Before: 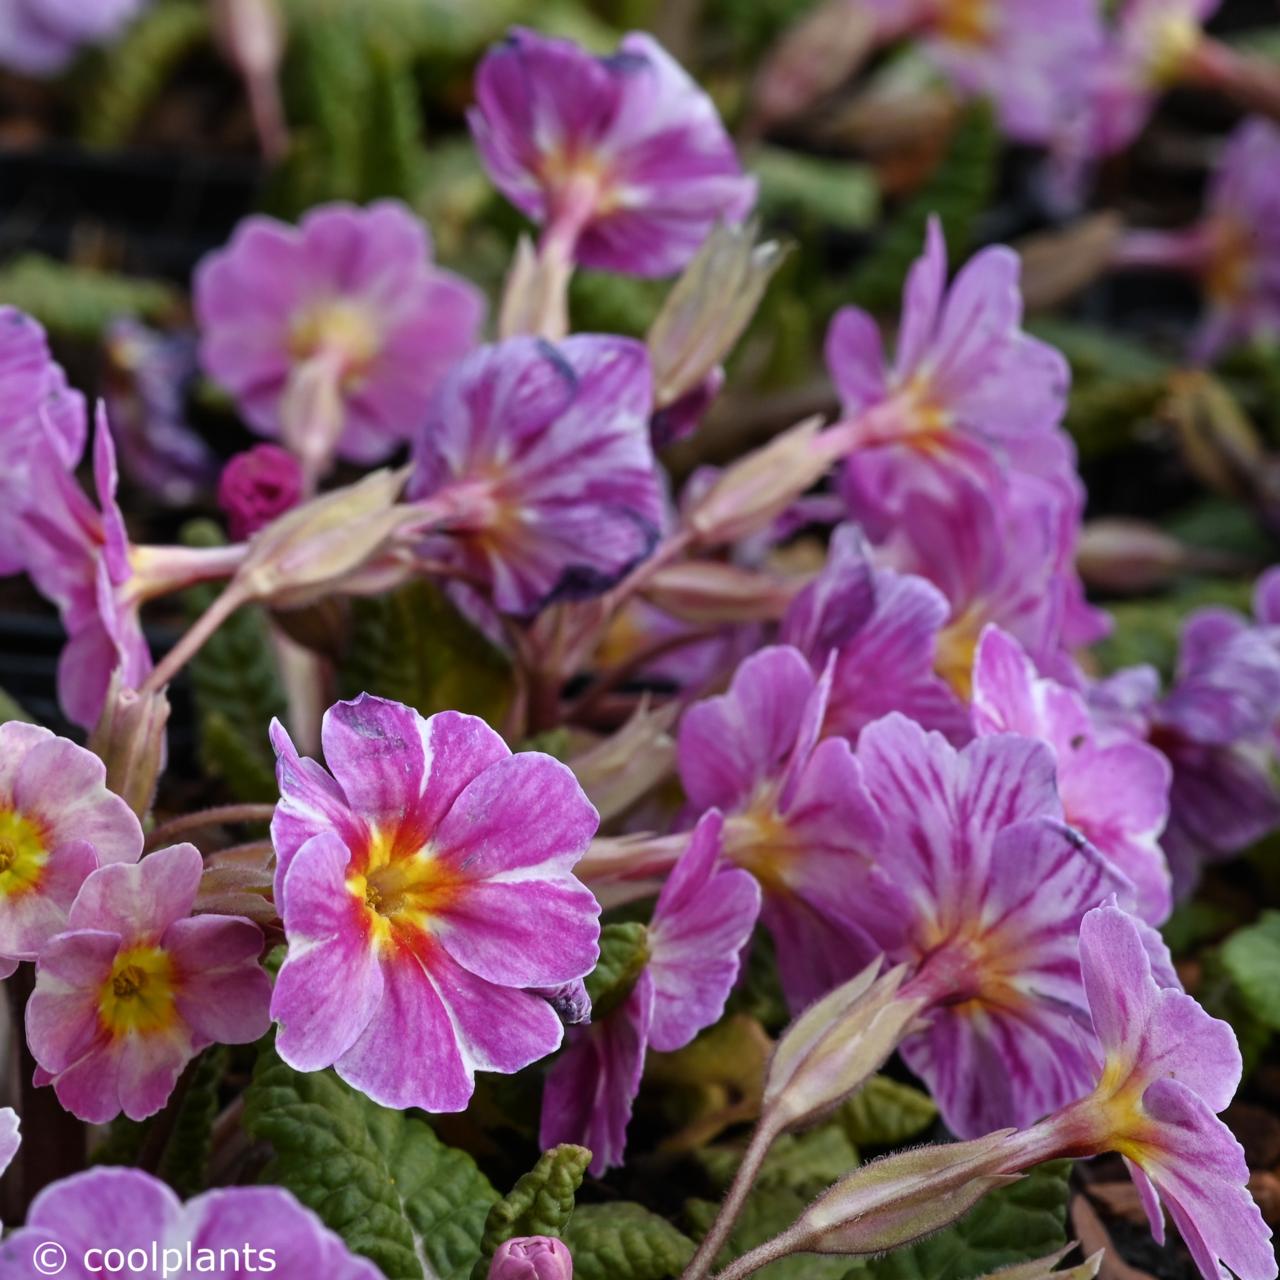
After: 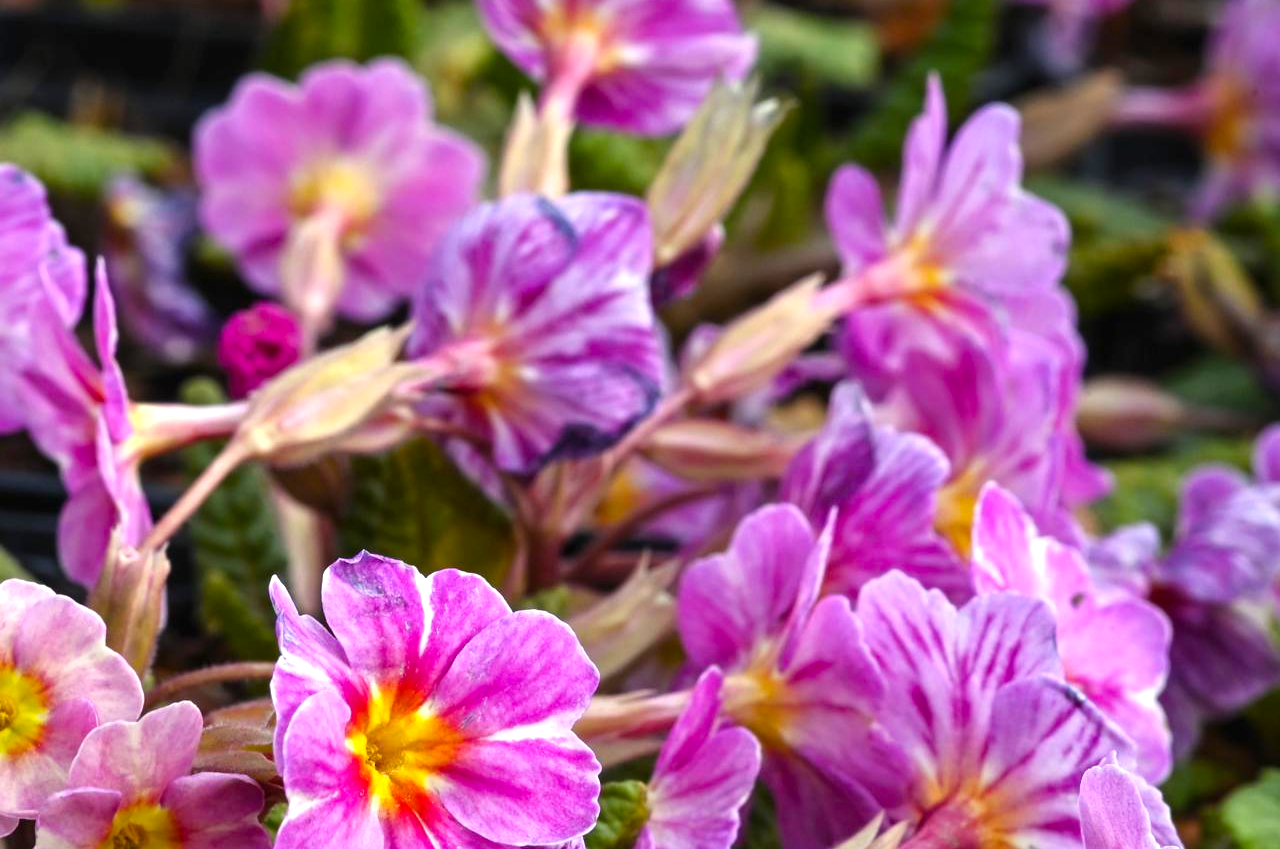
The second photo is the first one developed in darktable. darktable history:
exposure: black level correction 0, exposure 0.694 EV, compensate highlight preservation false
crop: top 11.158%, bottom 22.453%
color balance rgb: highlights gain › luminance 6.182%, highlights gain › chroma 2.553%, highlights gain › hue 89.89°, perceptual saturation grading › global saturation 25.483%
